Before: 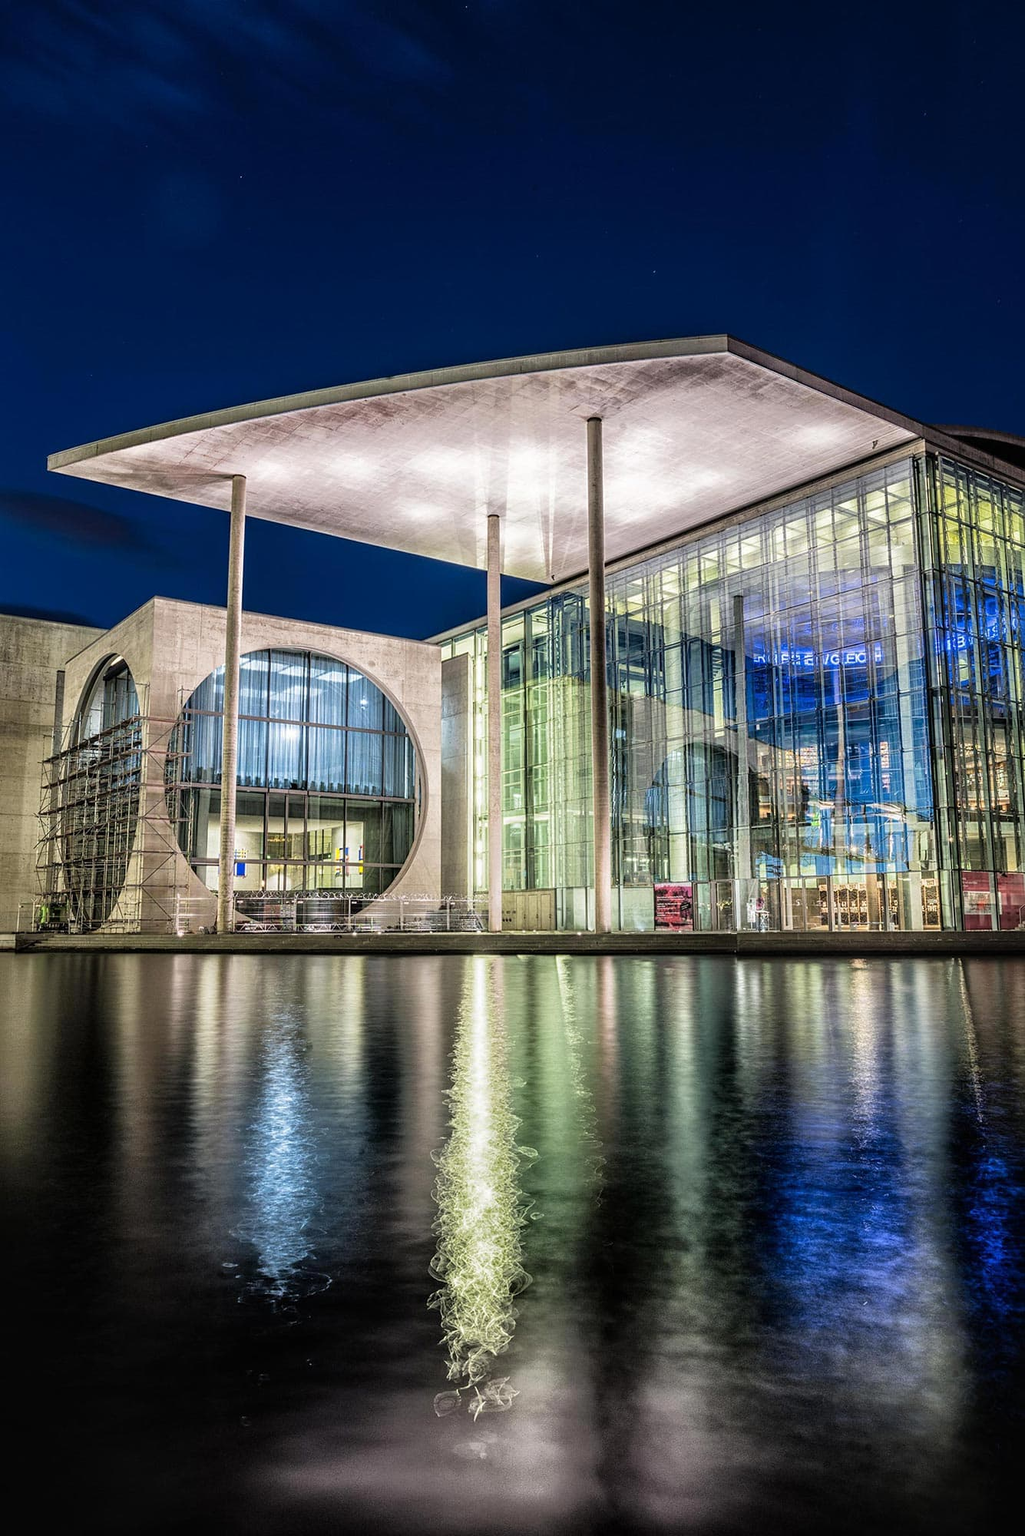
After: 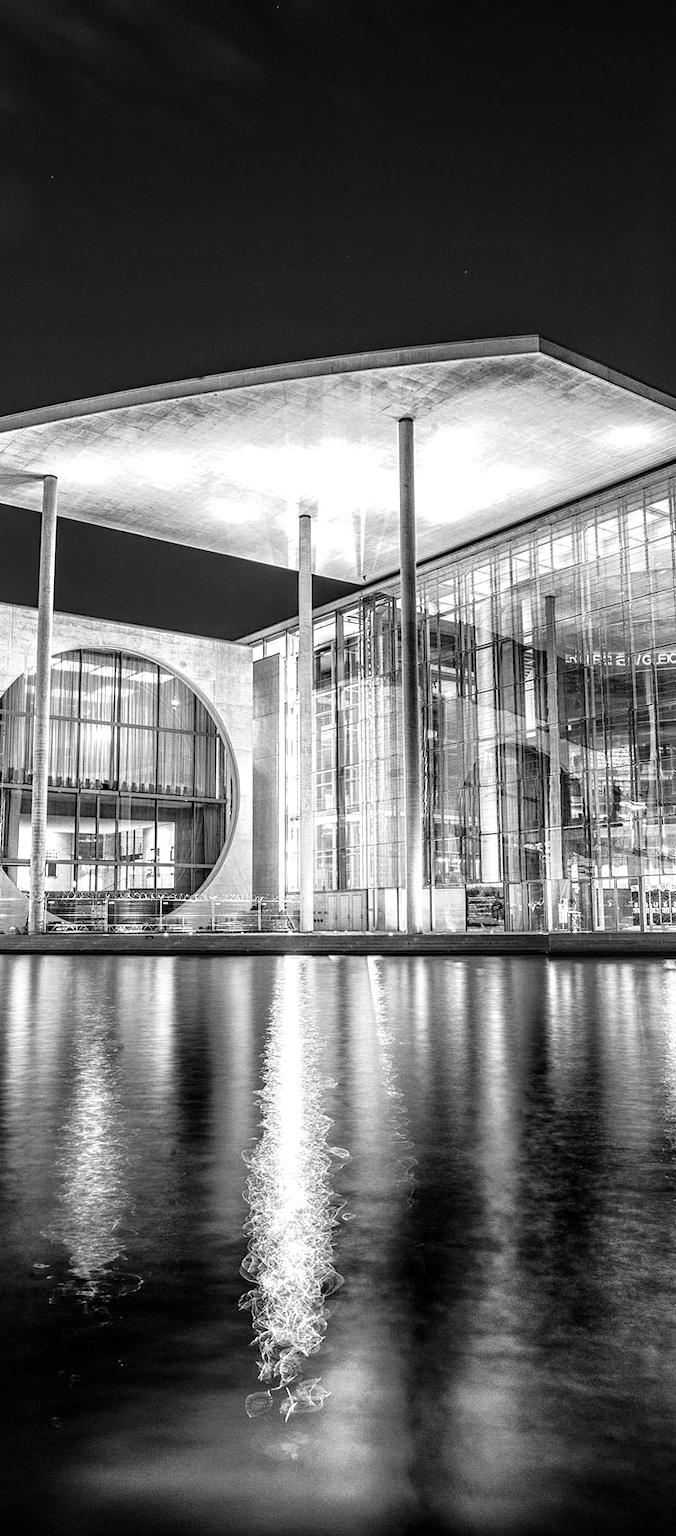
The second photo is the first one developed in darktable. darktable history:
crop and rotate: left 18.442%, right 15.508%
monochrome: a -6.99, b 35.61, size 1.4
exposure: black level correction 0.001, exposure 0.5 EV, compensate exposure bias true, compensate highlight preservation false
grain: coarseness 0.09 ISO
vignetting: fall-off start 74.49%, fall-off radius 65.9%, brightness -0.628, saturation -0.68
